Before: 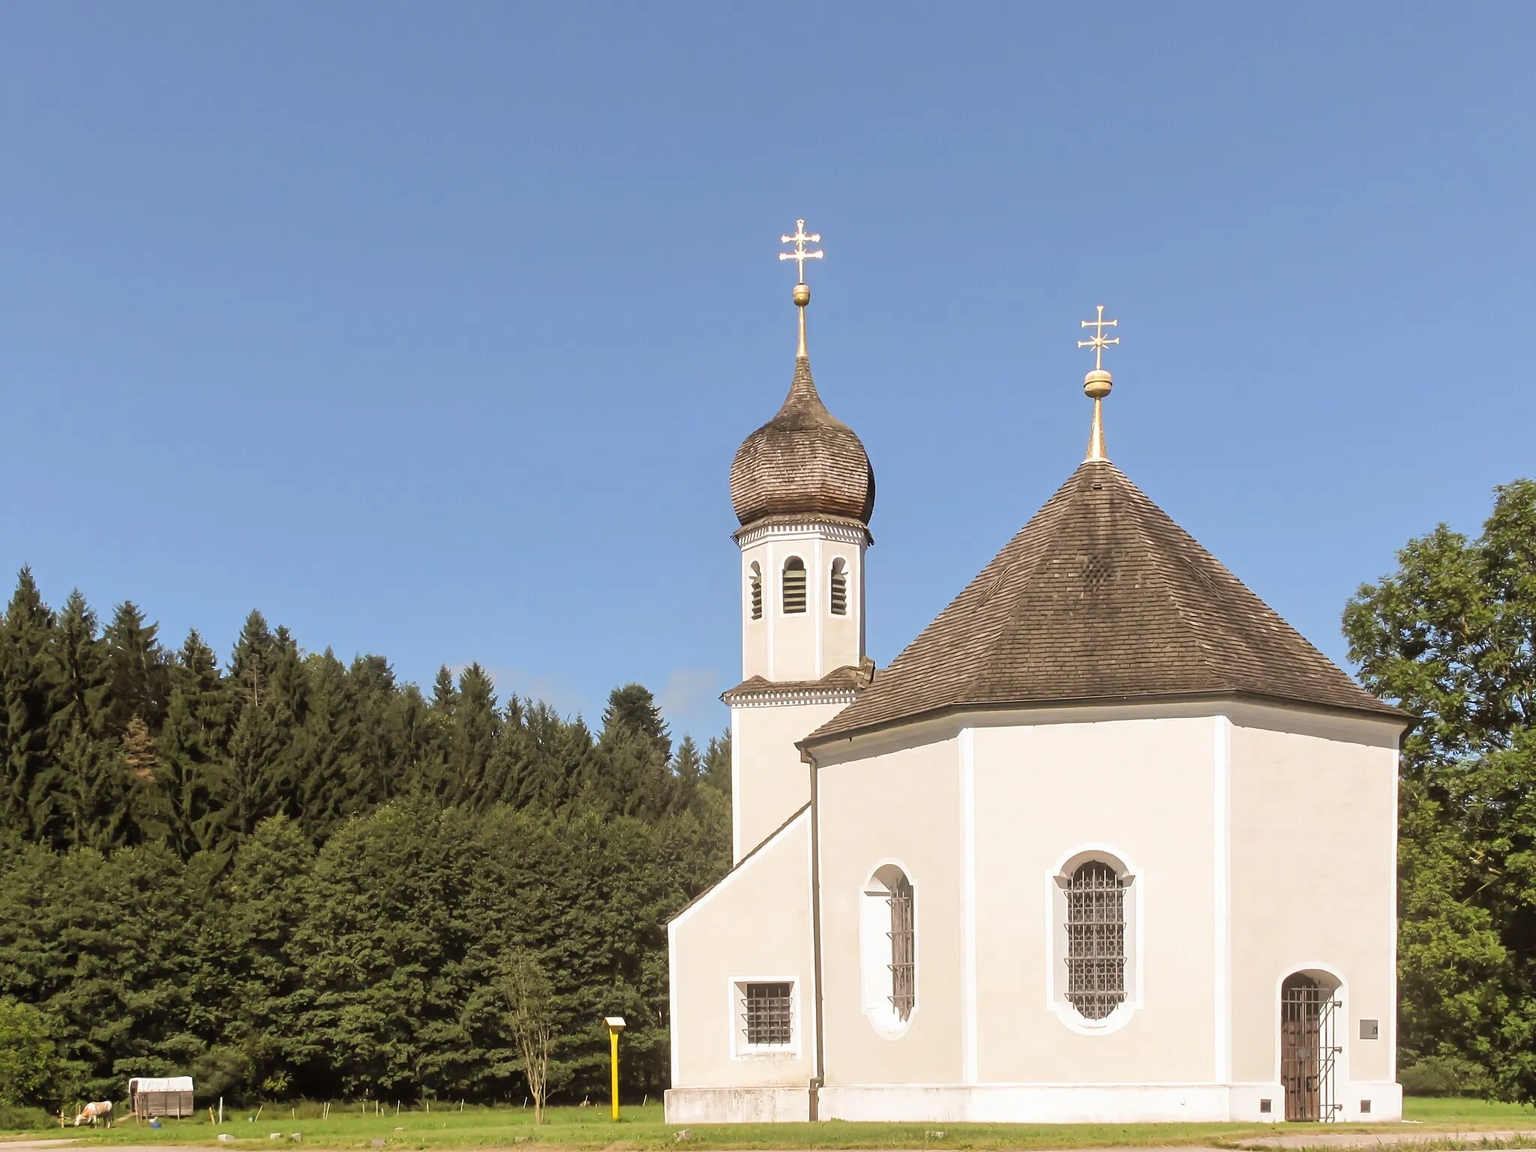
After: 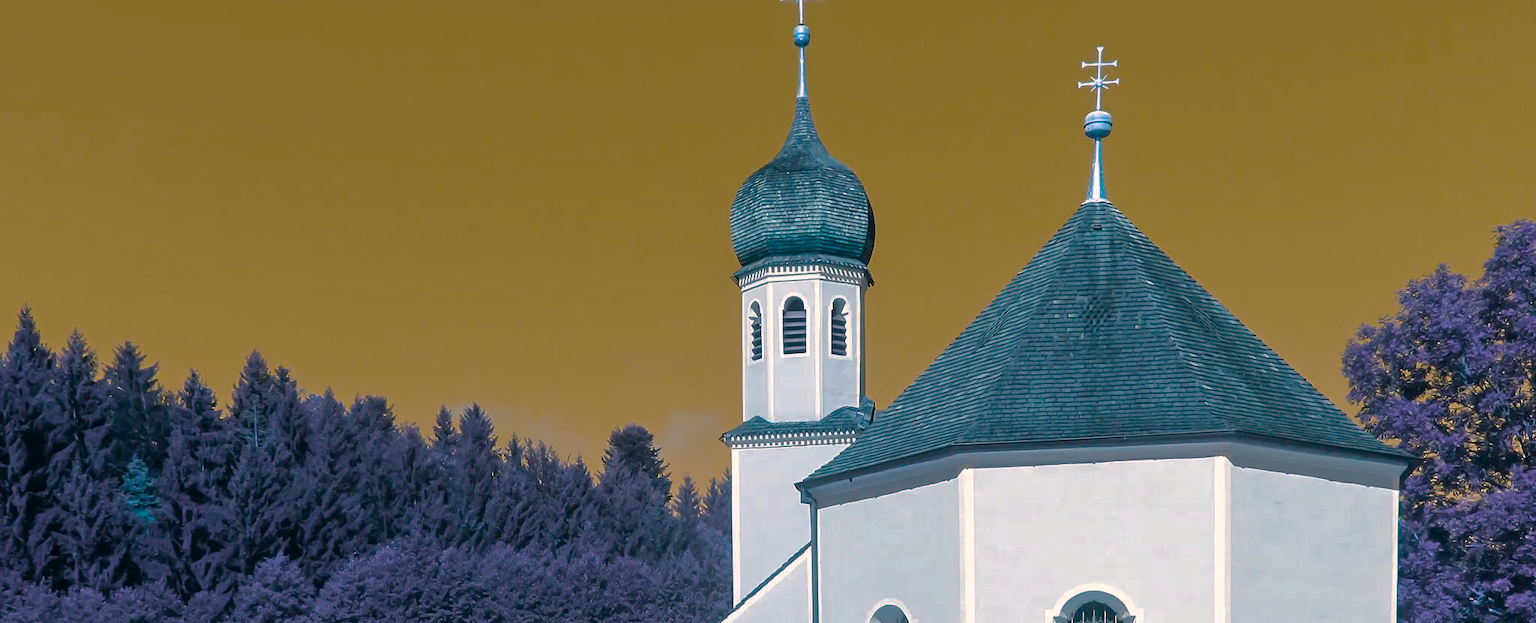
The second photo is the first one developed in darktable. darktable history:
color correction: highlights a* 2.91, highlights b* 4.99, shadows a* -1.59, shadows b* -4.85, saturation 0.81
crop and rotate: top 22.551%, bottom 23.32%
color balance rgb: highlights gain › chroma 1.706%, highlights gain › hue 57.26°, perceptual saturation grading › global saturation 25.766%, hue shift 178.11°, global vibrance 49.667%, contrast 0.729%
base curve: curves: ch0 [(0, 0) (0.826, 0.587) (1, 1)]
